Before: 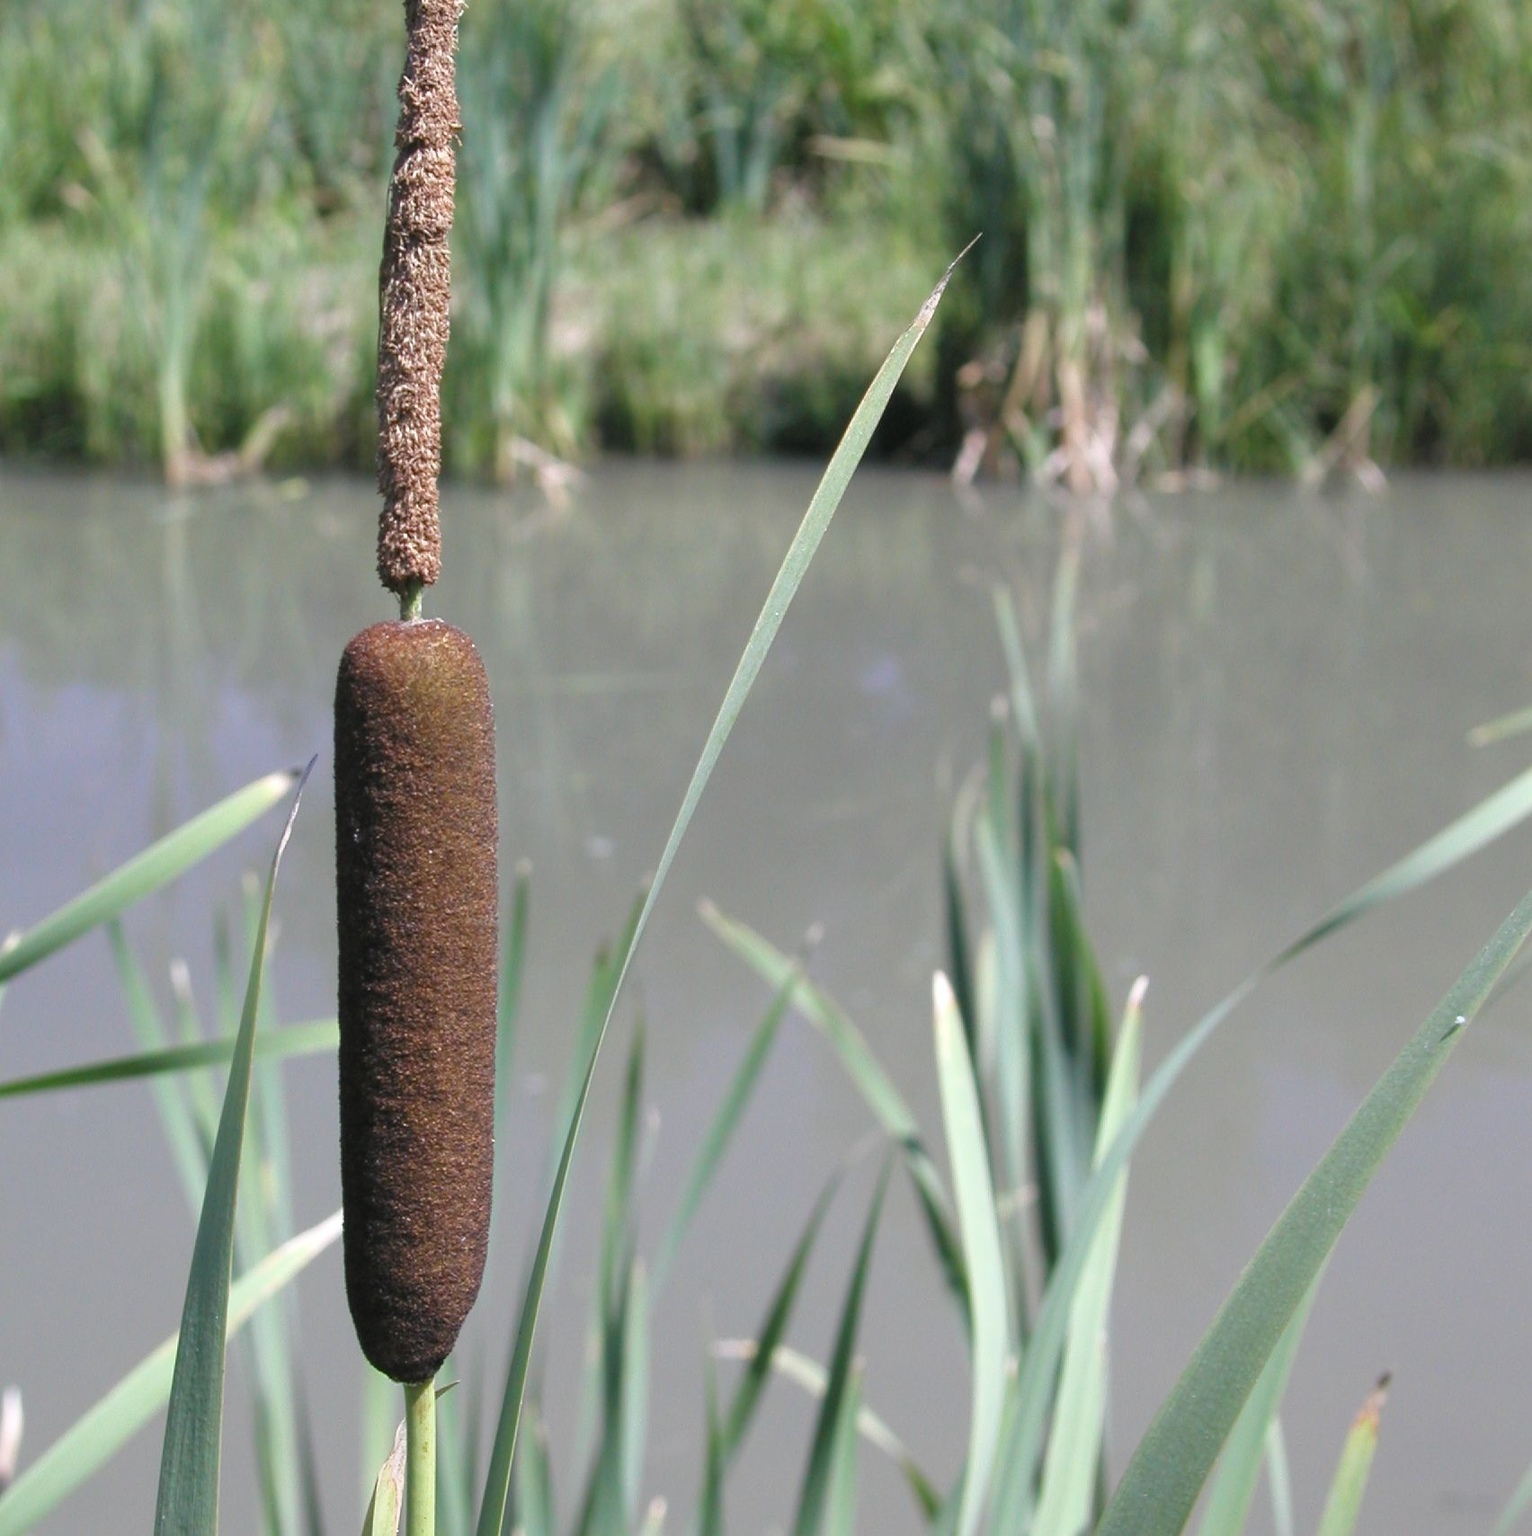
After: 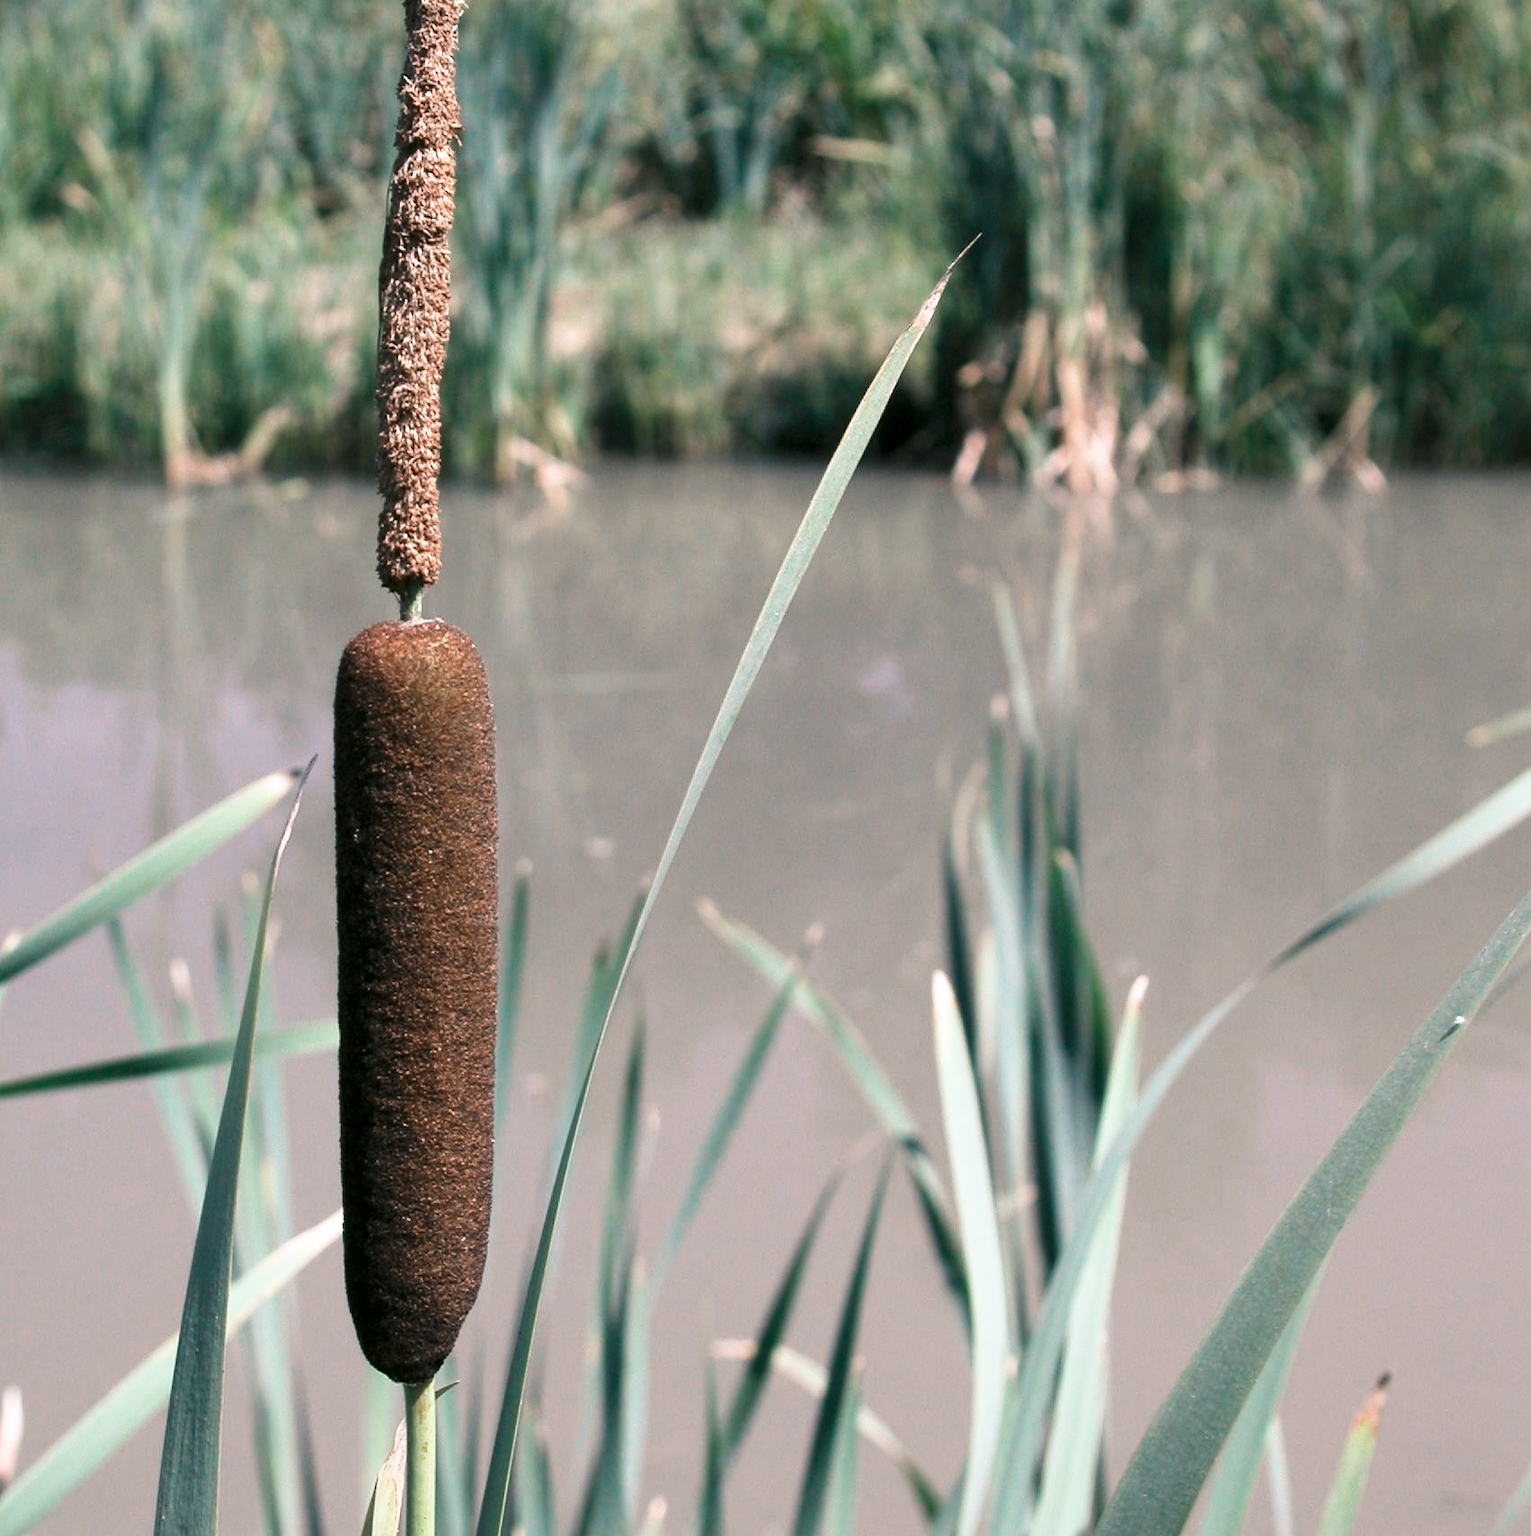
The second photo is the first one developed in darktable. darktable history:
tone curve: curves: ch0 [(0, 0) (0.003, 0.003) (0.011, 0.012) (0.025, 0.027) (0.044, 0.048) (0.069, 0.076) (0.1, 0.109) (0.136, 0.148) (0.177, 0.194) (0.224, 0.245) (0.277, 0.303) (0.335, 0.366) (0.399, 0.436) (0.468, 0.511) (0.543, 0.593) (0.623, 0.681) (0.709, 0.775) (0.801, 0.875) (0.898, 0.954) (1, 1)], preserve colors none
color look up table: target L [73.75, 64.83, 43.57, 26.99, 199.98, 100, 64.42, 55.52, 49.24, 40.12, 23.55, 56.5, 54.42, 39.11, 21.67, 85.93, 78.92, 65.94, 67.46, 49.88, 44.21, 46.42, 21.48, 7.4, 0 ×25], target a [0.701, -17.58, -35.59, -13.03, 0.063, -0.002, 19.03, 34.46, 45.28, 47.24, 7.918, 5.081, 40.98, 2.445, 11.98, 3.536, 2.57, -22.39, 1.587, -17.97, -2.184, -5.743, -3.821, -2.426, 0 ×25], target b [48.76, 33.03, 8.504, 6.926, -0.031, 0.026, 16.18, 47.1, 31.84, 43.37, 10.68, -15.63, 8.118, -35.77, -8.217, 1.105, 0.804, -16.4, -0.384, -32.54, -3.214, -23.82, -2.918, -0.324, 0 ×25], num patches 24
